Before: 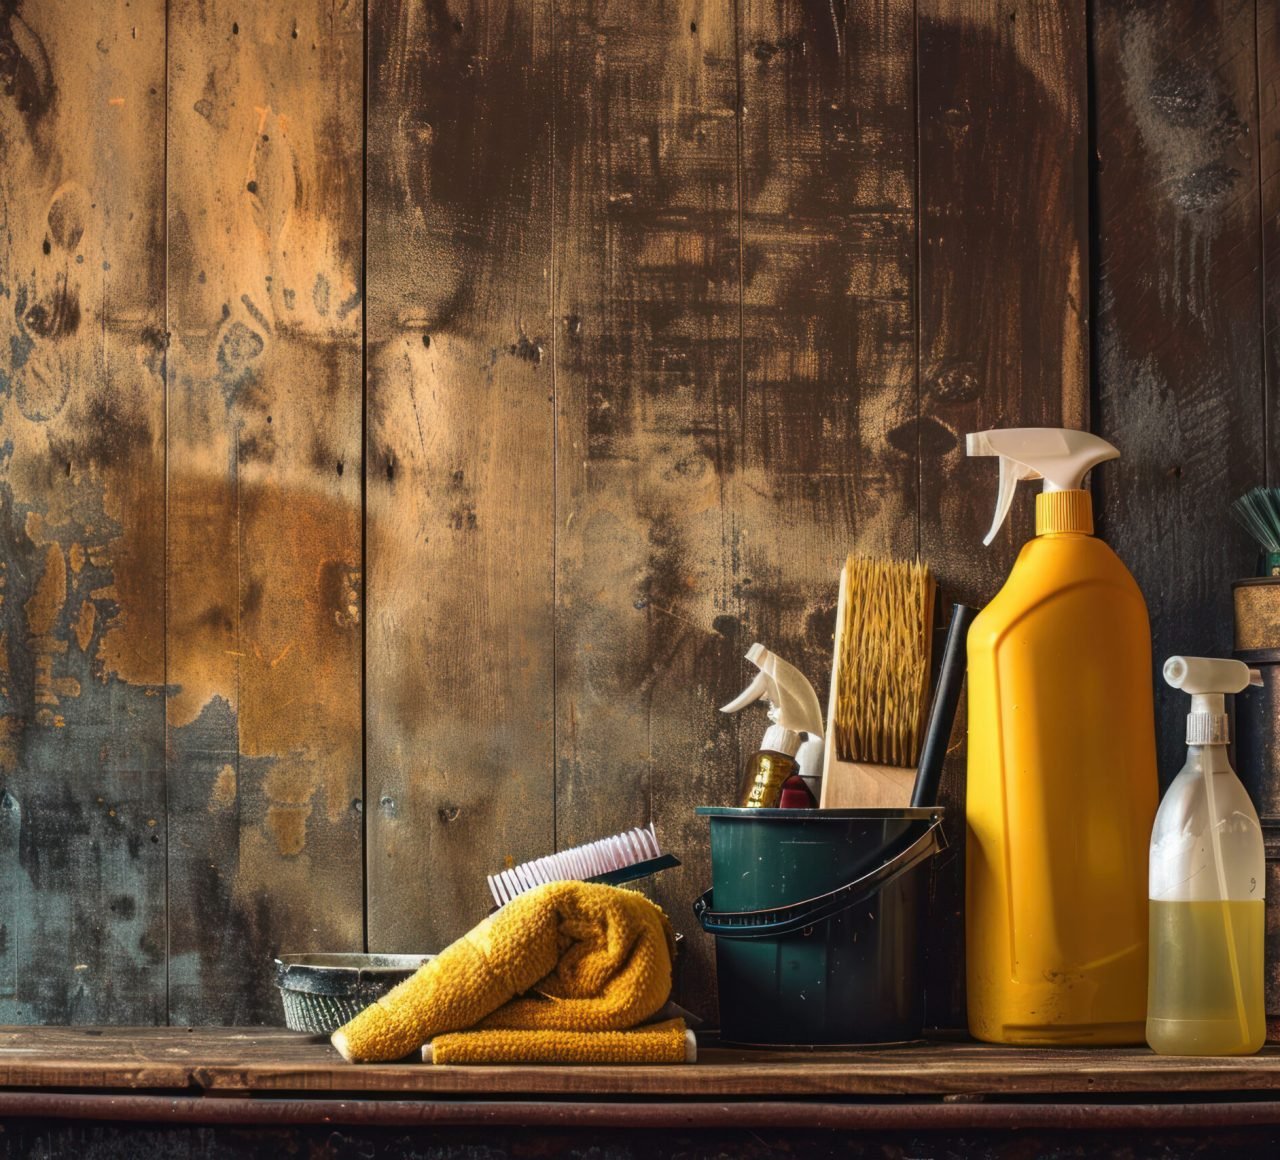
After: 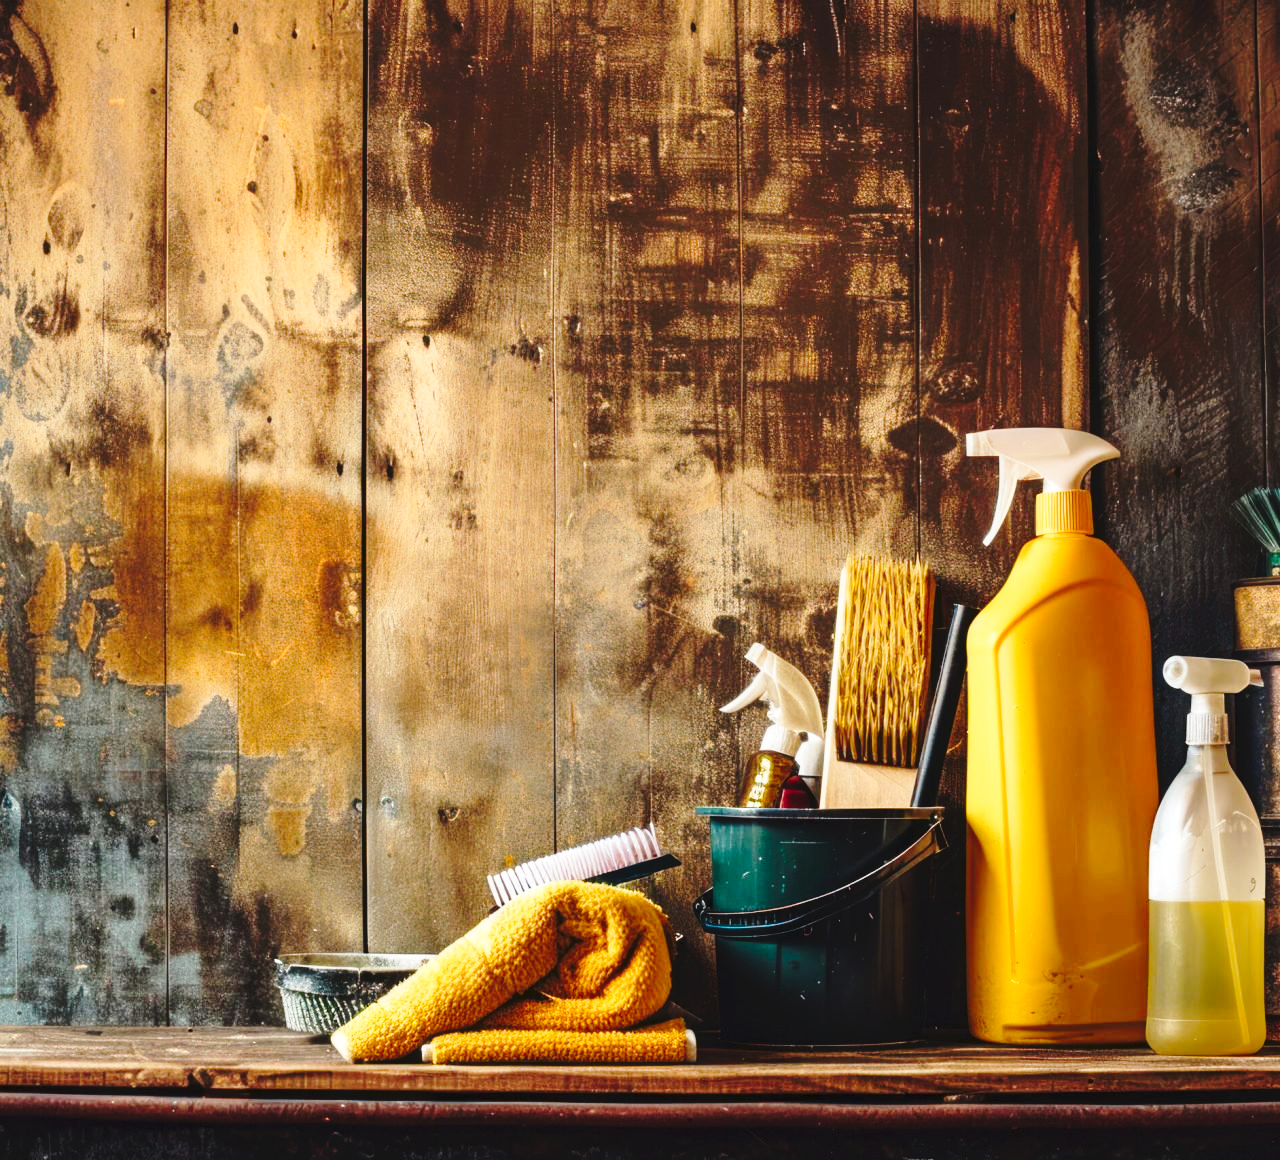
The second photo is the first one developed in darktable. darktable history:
base curve: curves: ch0 [(0, 0) (0.032, 0.037) (0.105, 0.228) (0.435, 0.76) (0.856, 0.983) (1, 1)], preserve colors none
tone curve: curves: ch0 [(0, 0) (0.003, 0.005) (0.011, 0.021) (0.025, 0.042) (0.044, 0.065) (0.069, 0.074) (0.1, 0.092) (0.136, 0.123) (0.177, 0.159) (0.224, 0.2) (0.277, 0.252) (0.335, 0.32) (0.399, 0.392) (0.468, 0.468) (0.543, 0.549) (0.623, 0.638) (0.709, 0.721) (0.801, 0.812) (0.898, 0.896) (1, 1)], preserve colors none
